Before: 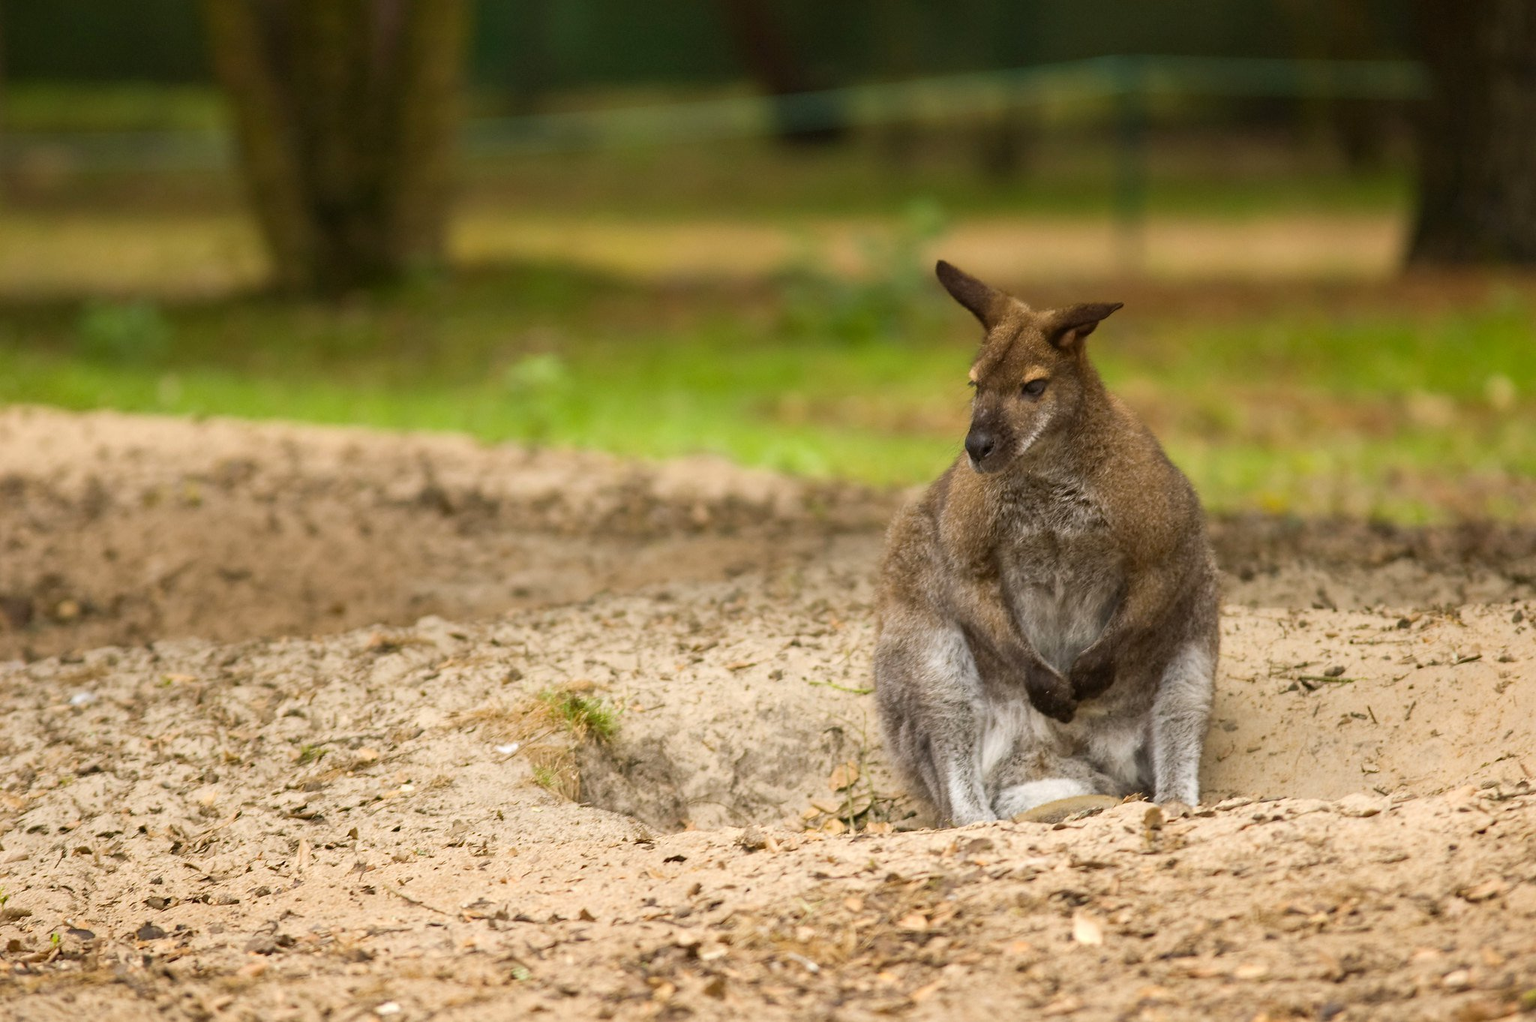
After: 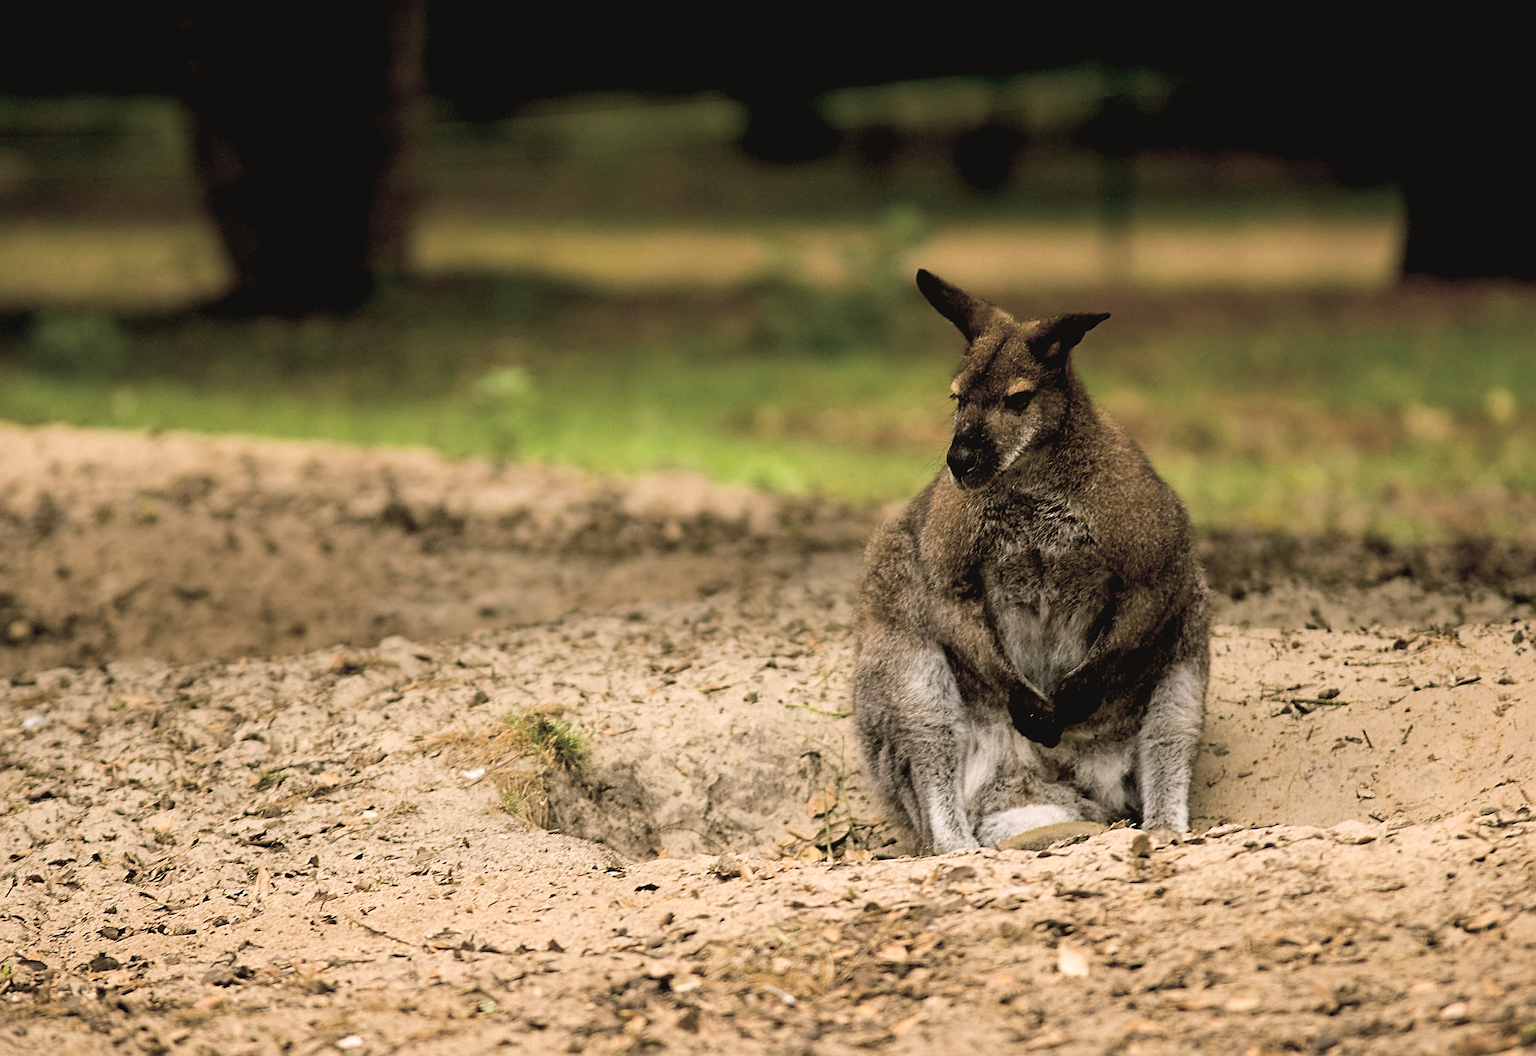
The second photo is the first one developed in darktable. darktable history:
crop and rotate: left 3.238%
color balance rgb: shadows lift › chroma 2%, shadows lift › hue 250°, power › hue 326.4°, highlights gain › chroma 2%, highlights gain › hue 64.8°, global offset › luminance 0.5%, global offset › hue 58.8°, perceptual saturation grading › highlights -25%, perceptual saturation grading › shadows 30%, global vibrance 15%
split-toning: shadows › hue 46.8°, shadows › saturation 0.17, highlights › hue 316.8°, highlights › saturation 0.27, balance -51.82
sharpen: on, module defaults
exposure: black level correction 0.047, exposure 0.013 EV, compensate highlight preservation false
